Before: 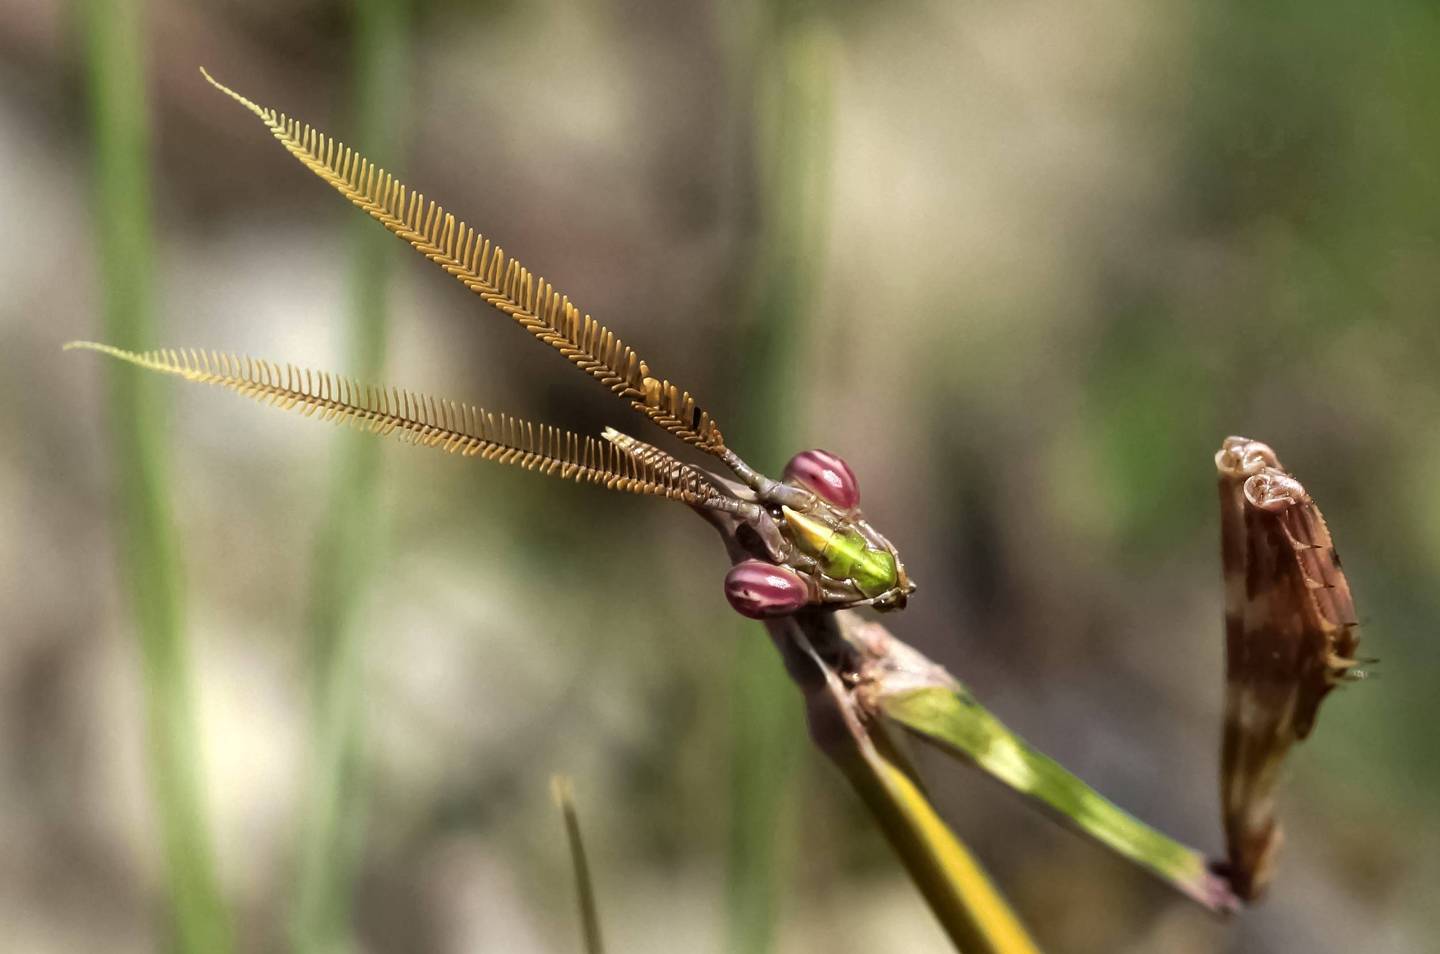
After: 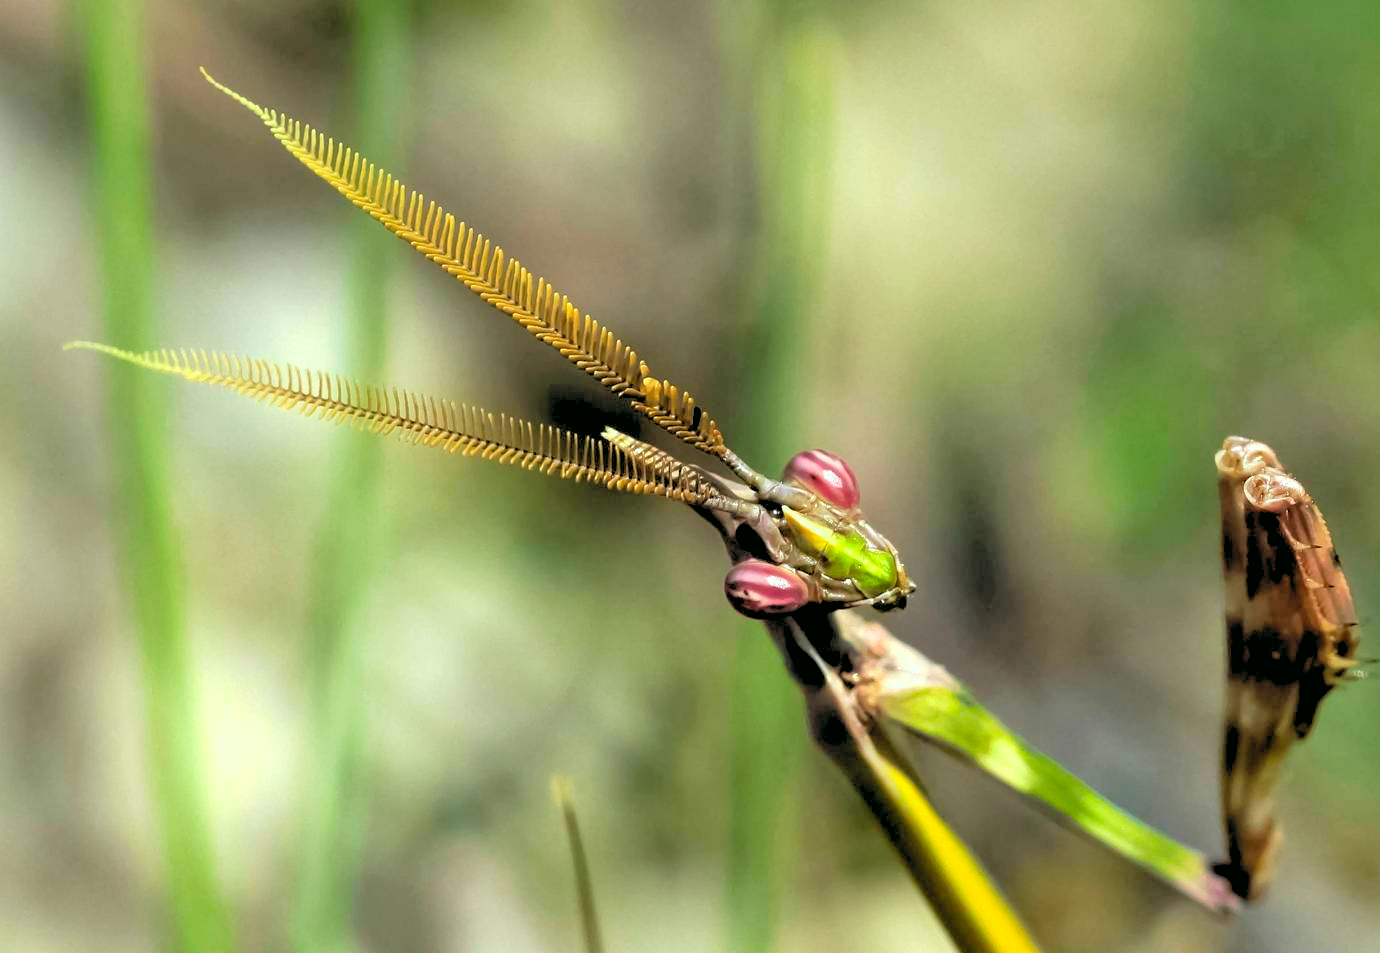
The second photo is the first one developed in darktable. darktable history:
rgb levels: levels [[0.013, 0.434, 0.89], [0, 0.5, 1], [0, 0.5, 1]]
crop: right 4.126%, bottom 0.031%
contrast brightness saturation: brightness 0.15
color correction: highlights a* -7.33, highlights b* 1.26, shadows a* -3.55, saturation 1.4
